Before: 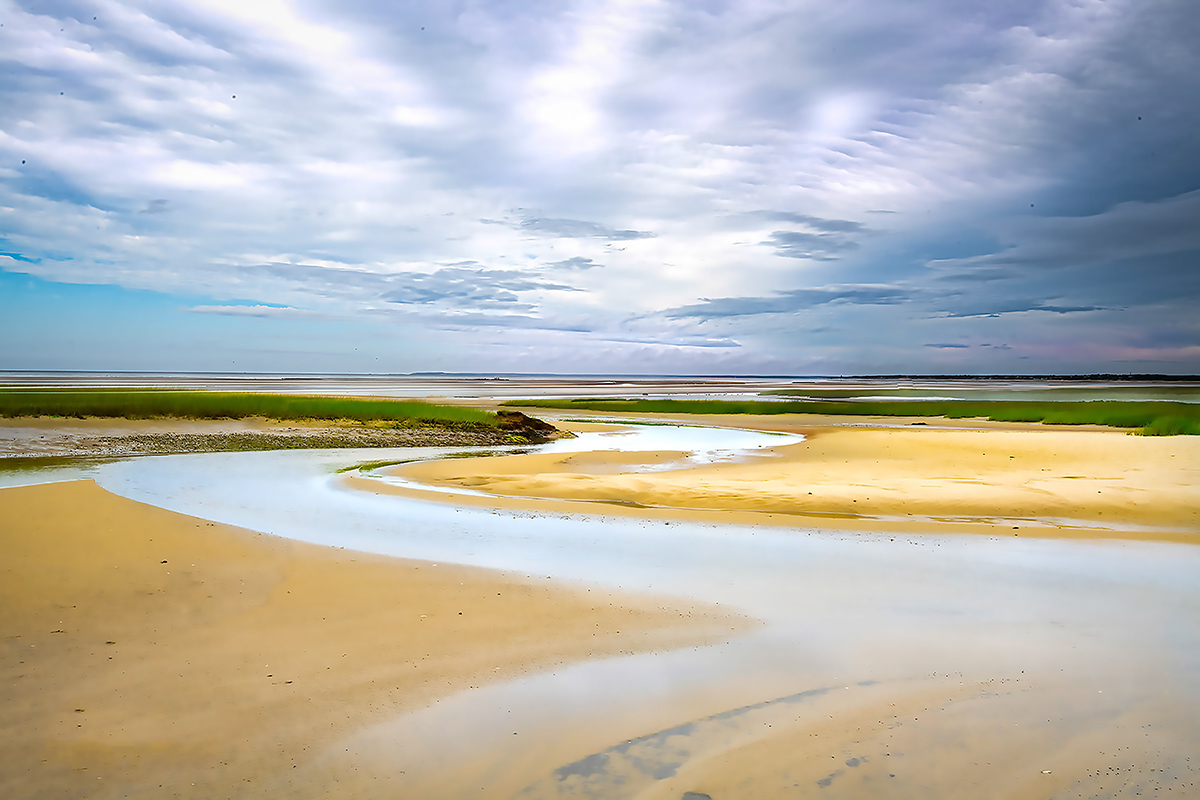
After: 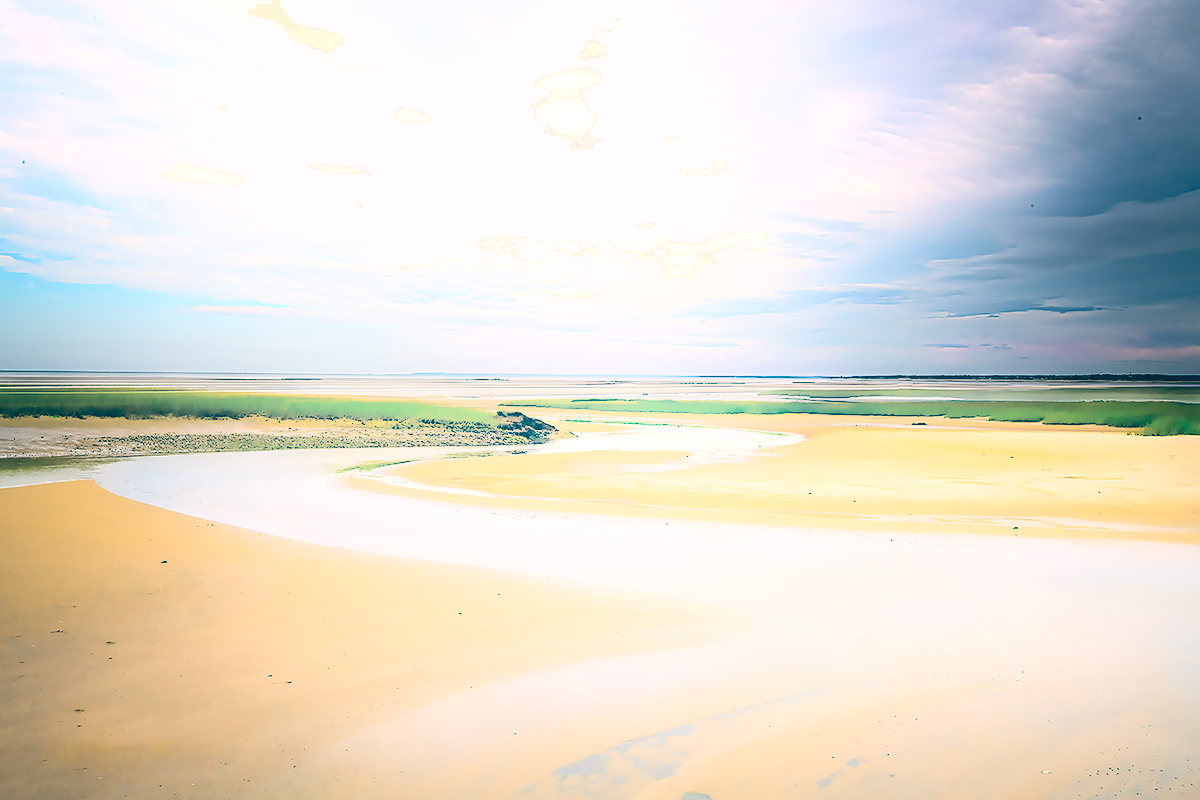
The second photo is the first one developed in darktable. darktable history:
color balance: lift [1.006, 0.985, 1.002, 1.015], gamma [1, 0.953, 1.008, 1.047], gain [1.076, 1.13, 1.004, 0.87]
shadows and highlights: shadows -21.3, highlights 100, soften with gaussian
